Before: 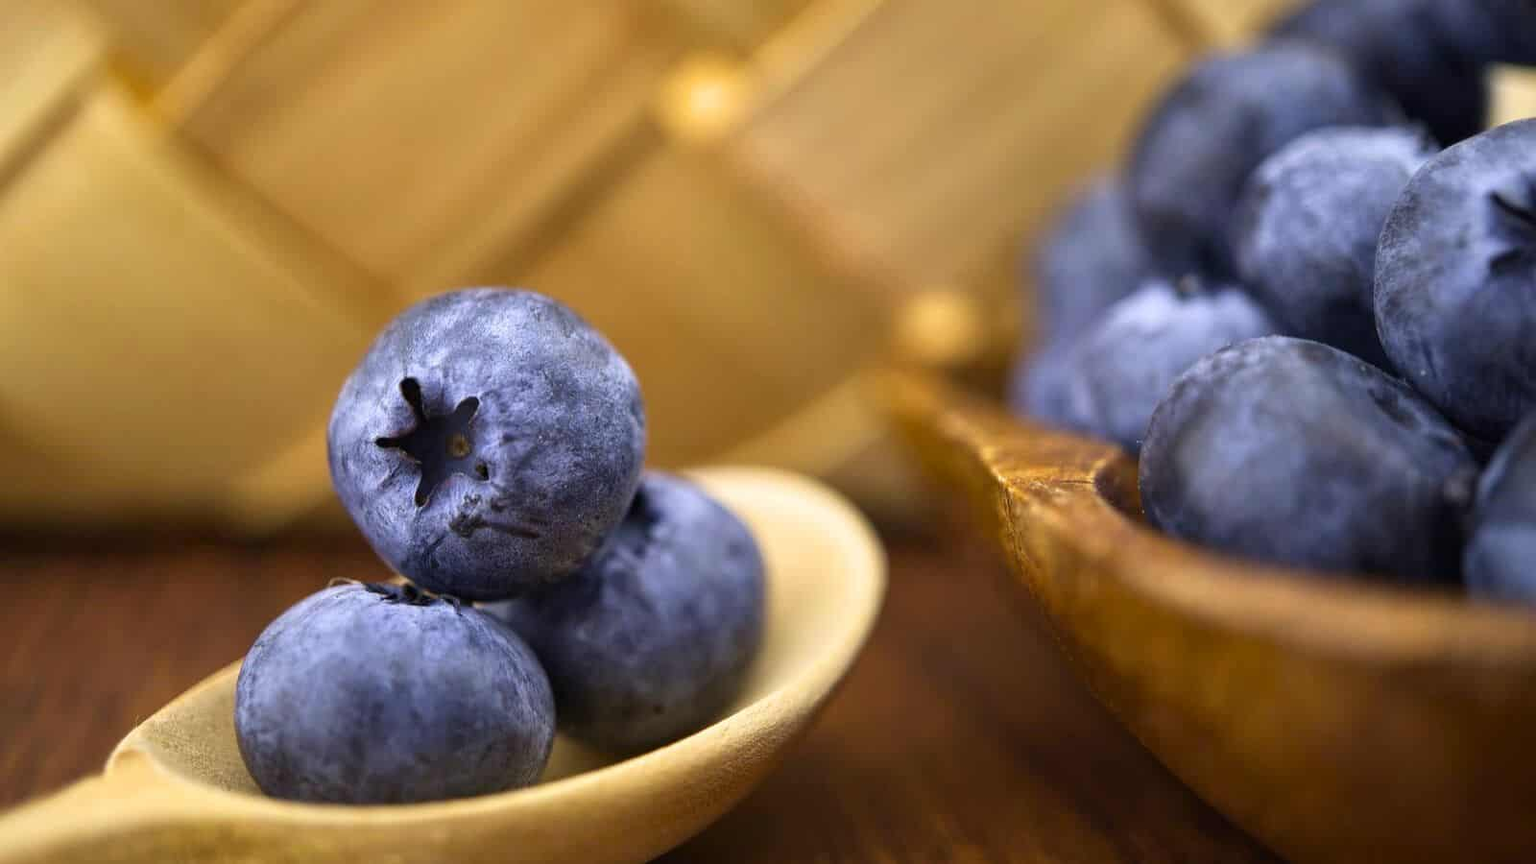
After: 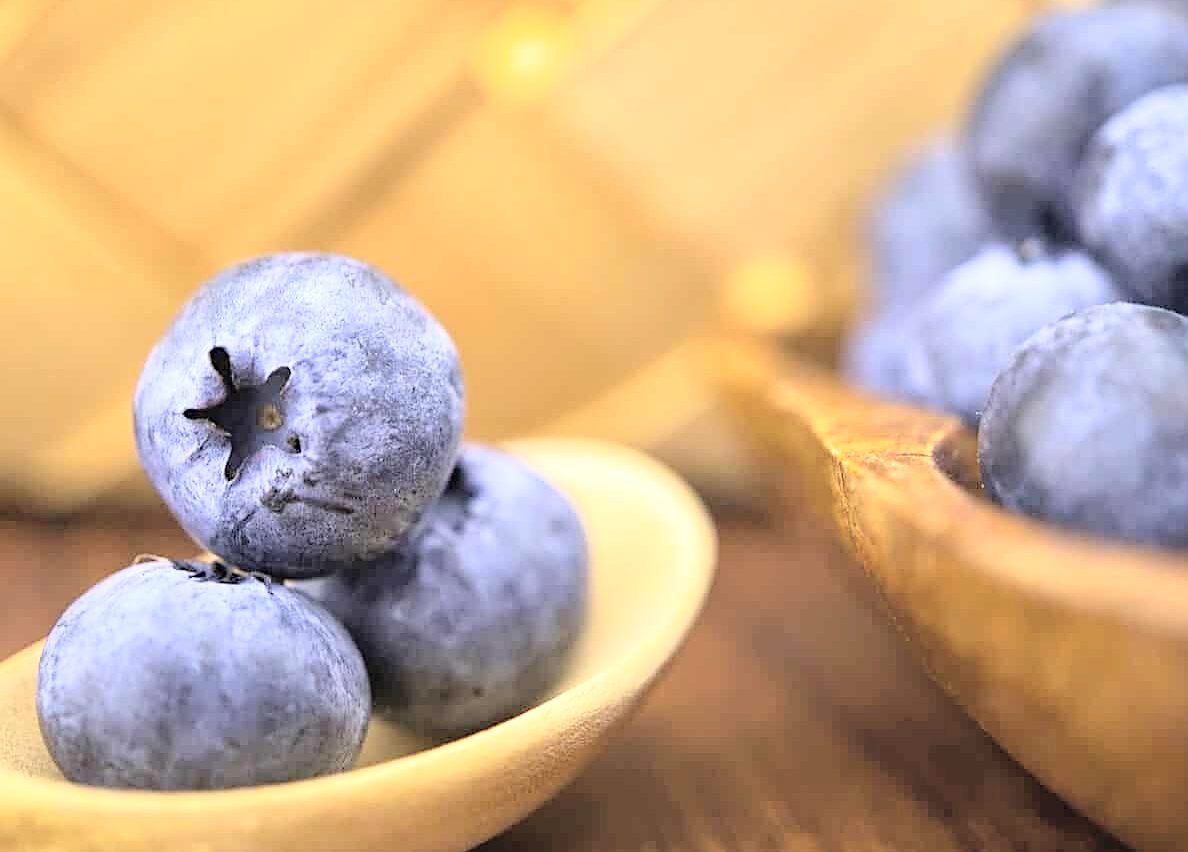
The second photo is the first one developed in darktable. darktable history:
crop and rotate: left 13.111%, top 5.248%, right 12.599%
exposure: exposure 0.243 EV, compensate exposure bias true, compensate highlight preservation false
tone curve: curves: ch0 [(0, 0) (0.169, 0.367) (0.635, 0.859) (1, 1)], color space Lab, independent channels, preserve colors none
sharpen: on, module defaults
